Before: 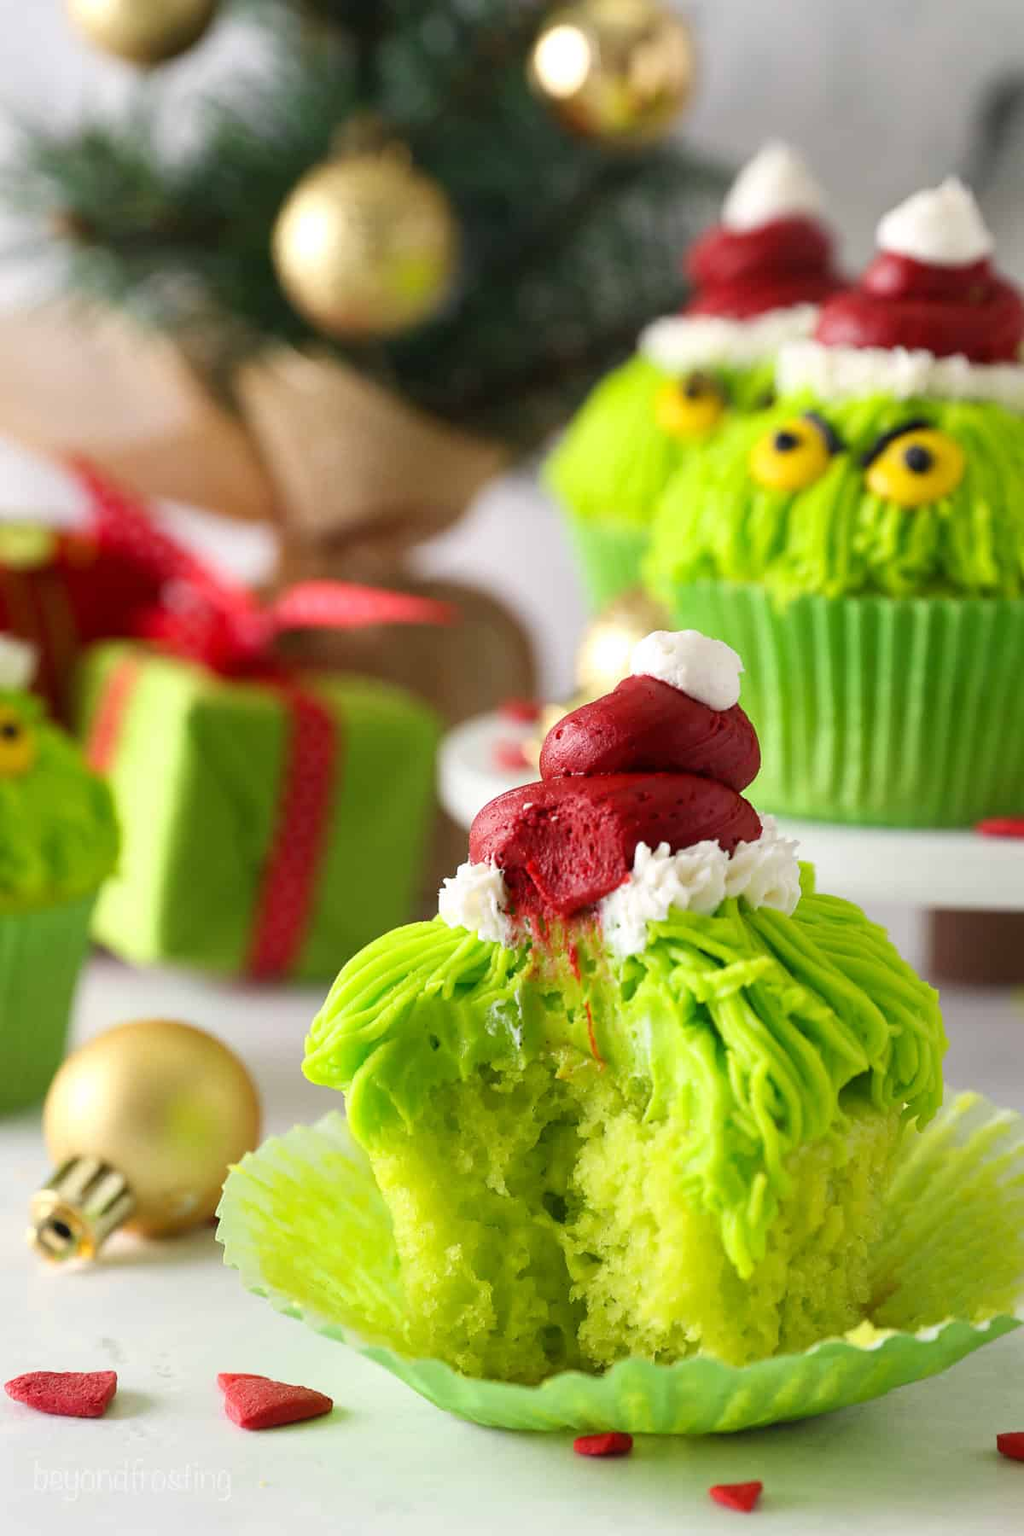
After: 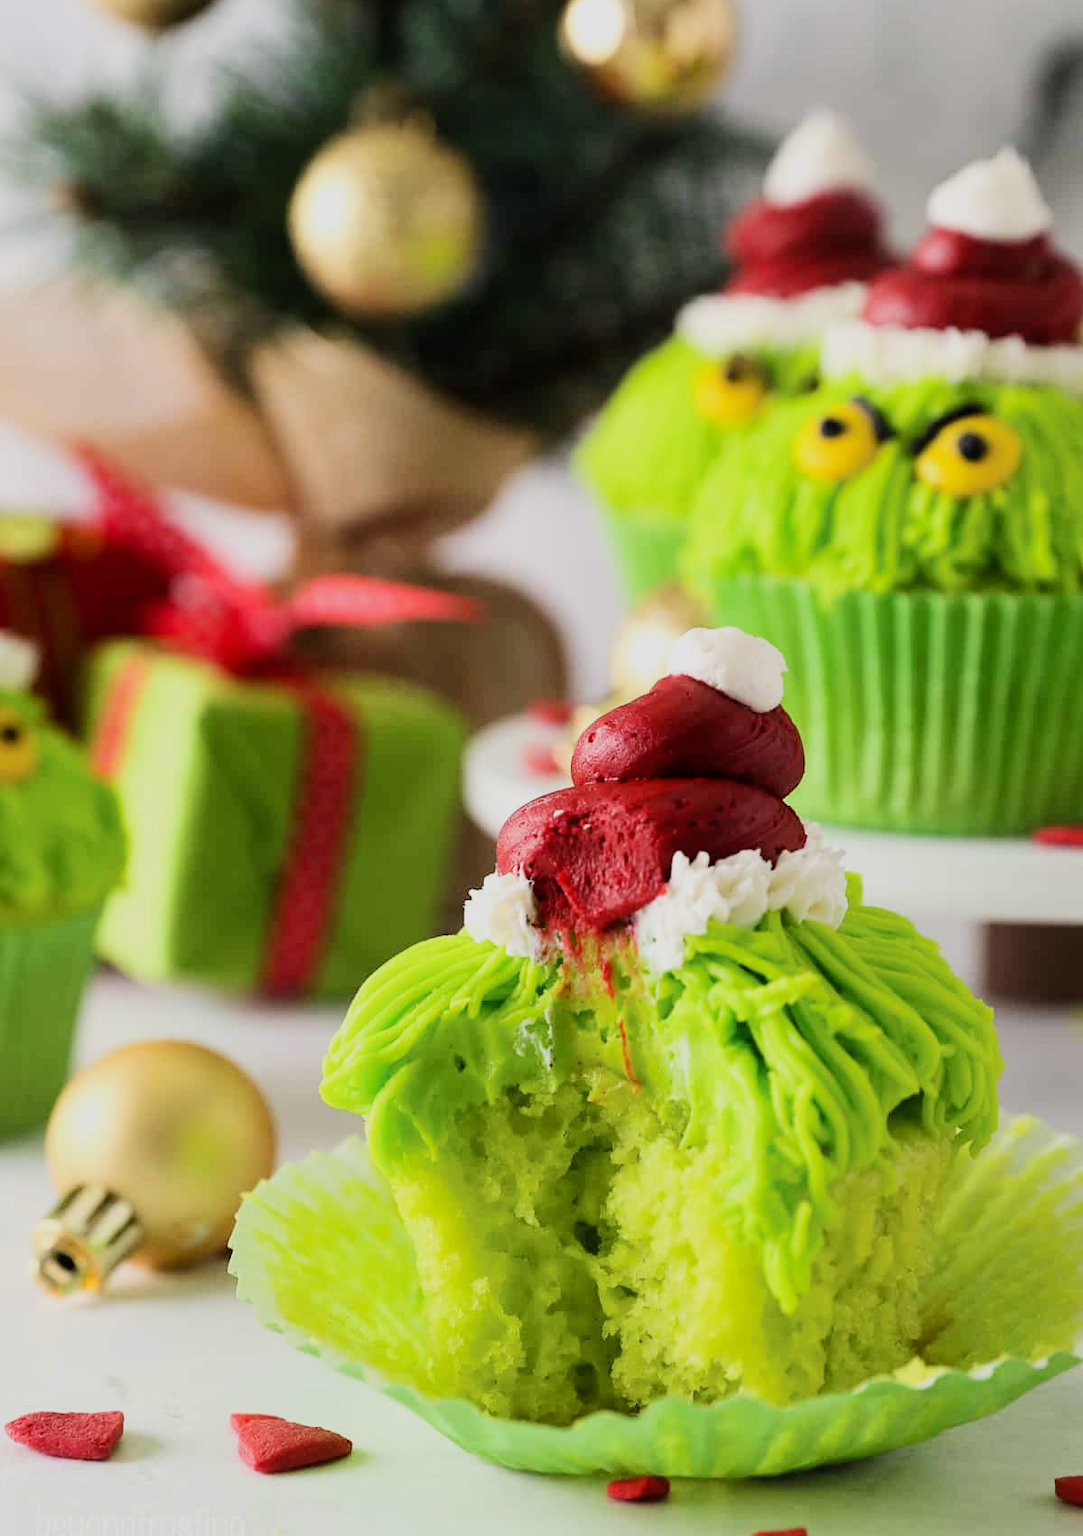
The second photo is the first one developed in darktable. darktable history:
crop and rotate: top 2.479%, bottom 3.018%
filmic rgb: black relative exposure -7.5 EV, white relative exposure 5 EV, hardness 3.31, contrast 1.3, contrast in shadows safe
